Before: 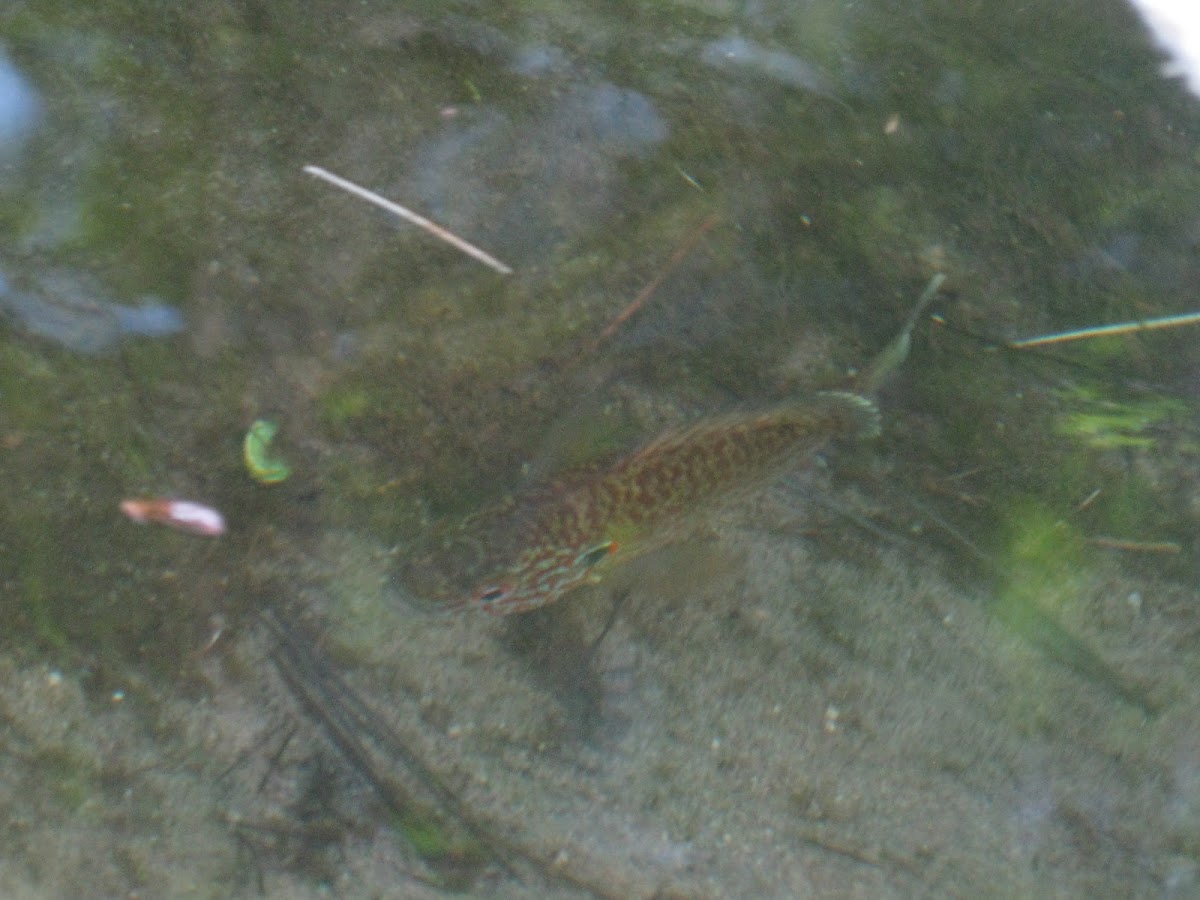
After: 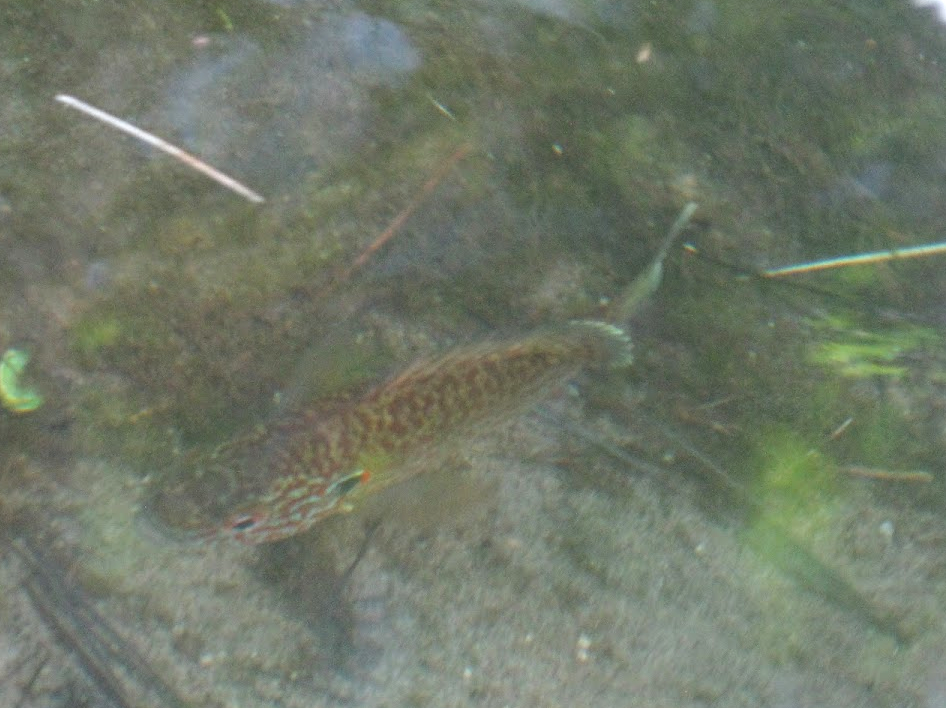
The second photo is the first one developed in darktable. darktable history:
crop and rotate: left 20.74%, top 7.912%, right 0.375%, bottom 13.378%
exposure: black level correction -0.002, exposure 0.54 EV, compensate highlight preservation false
